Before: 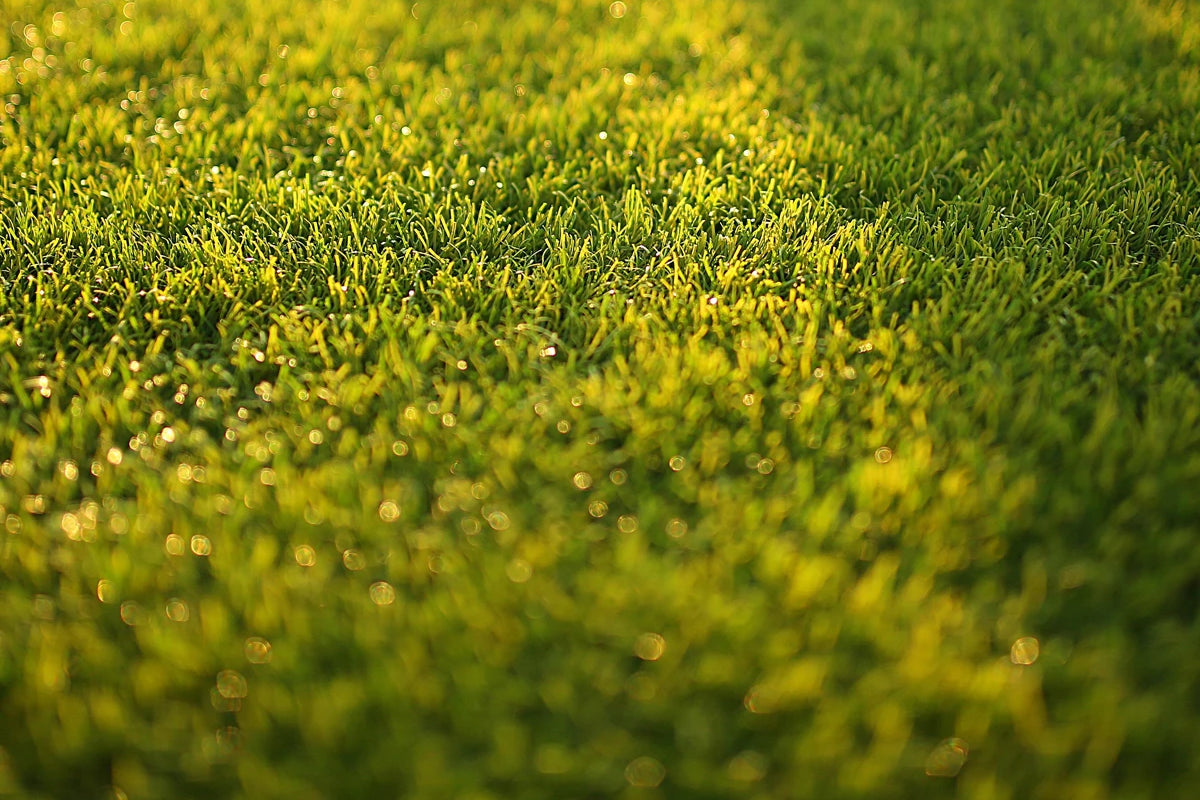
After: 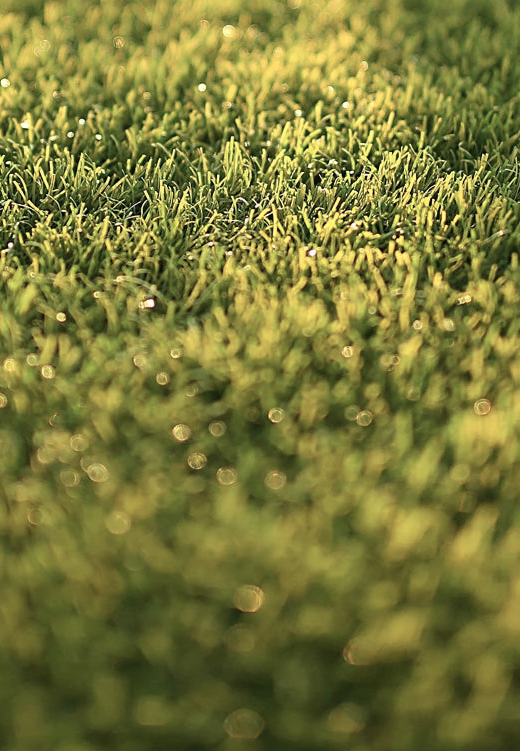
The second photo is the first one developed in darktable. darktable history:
crop: left 33.452%, top 6.025%, right 23.155%
contrast brightness saturation: contrast 0.1, saturation -0.3
